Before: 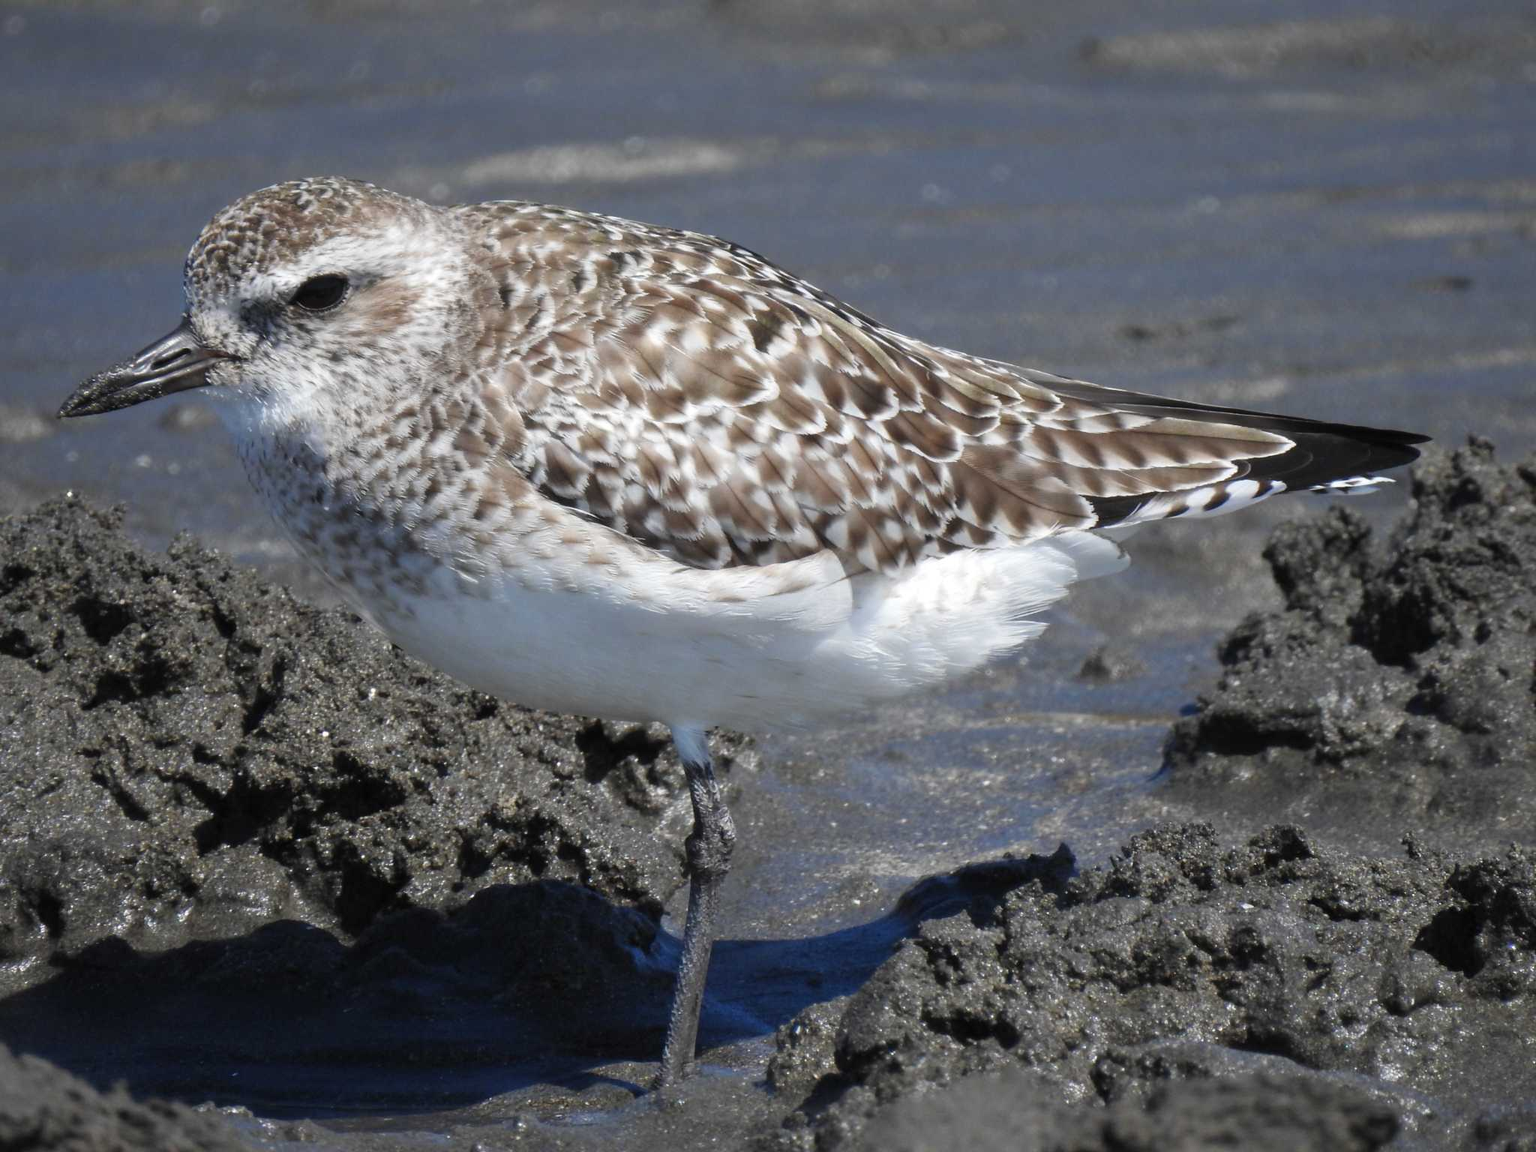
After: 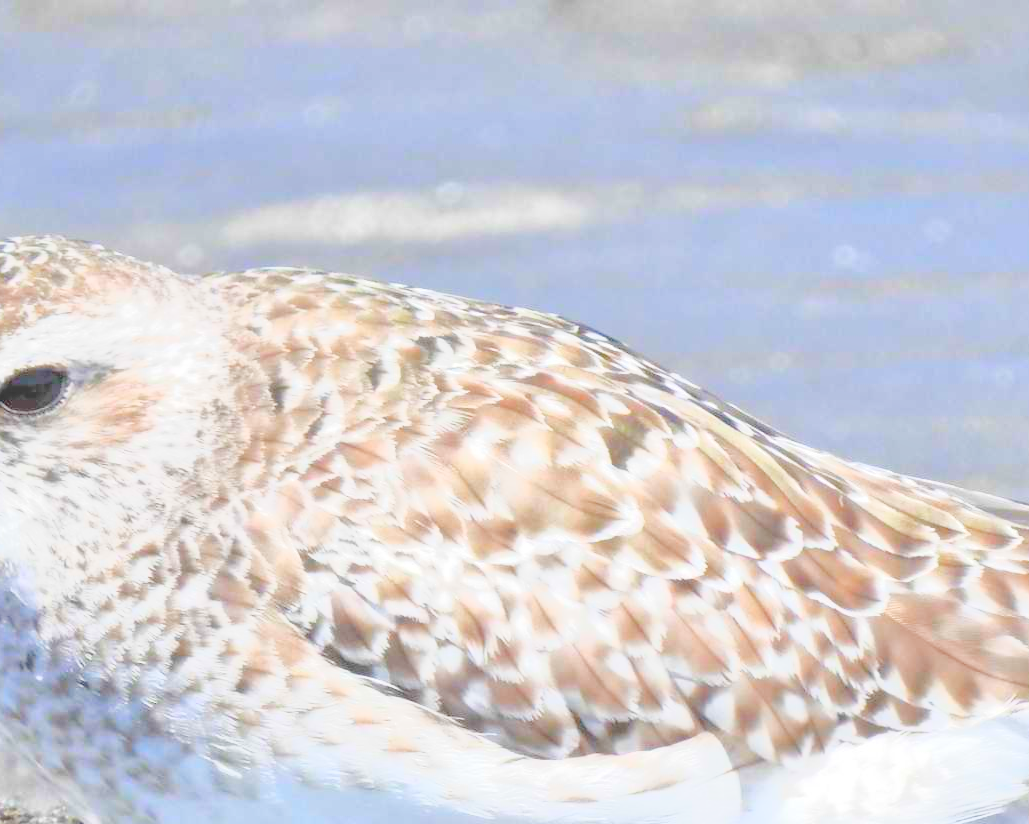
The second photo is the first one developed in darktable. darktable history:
tone curve: curves: ch0 [(0, 0) (0.003, 0.195) (0.011, 0.161) (0.025, 0.21) (0.044, 0.24) (0.069, 0.254) (0.1, 0.283) (0.136, 0.347) (0.177, 0.412) (0.224, 0.455) (0.277, 0.531) (0.335, 0.606) (0.399, 0.679) (0.468, 0.748) (0.543, 0.814) (0.623, 0.876) (0.709, 0.927) (0.801, 0.949) (0.898, 0.962) (1, 1)], color space Lab, linked channels, preserve colors none
crop: left 19.359%, right 30.396%, bottom 46.303%
tone equalizer: -7 EV 0.142 EV, -6 EV 0.598 EV, -5 EV 1.14 EV, -4 EV 1.31 EV, -3 EV 1.13 EV, -2 EV 0.6 EV, -1 EV 0.166 EV
